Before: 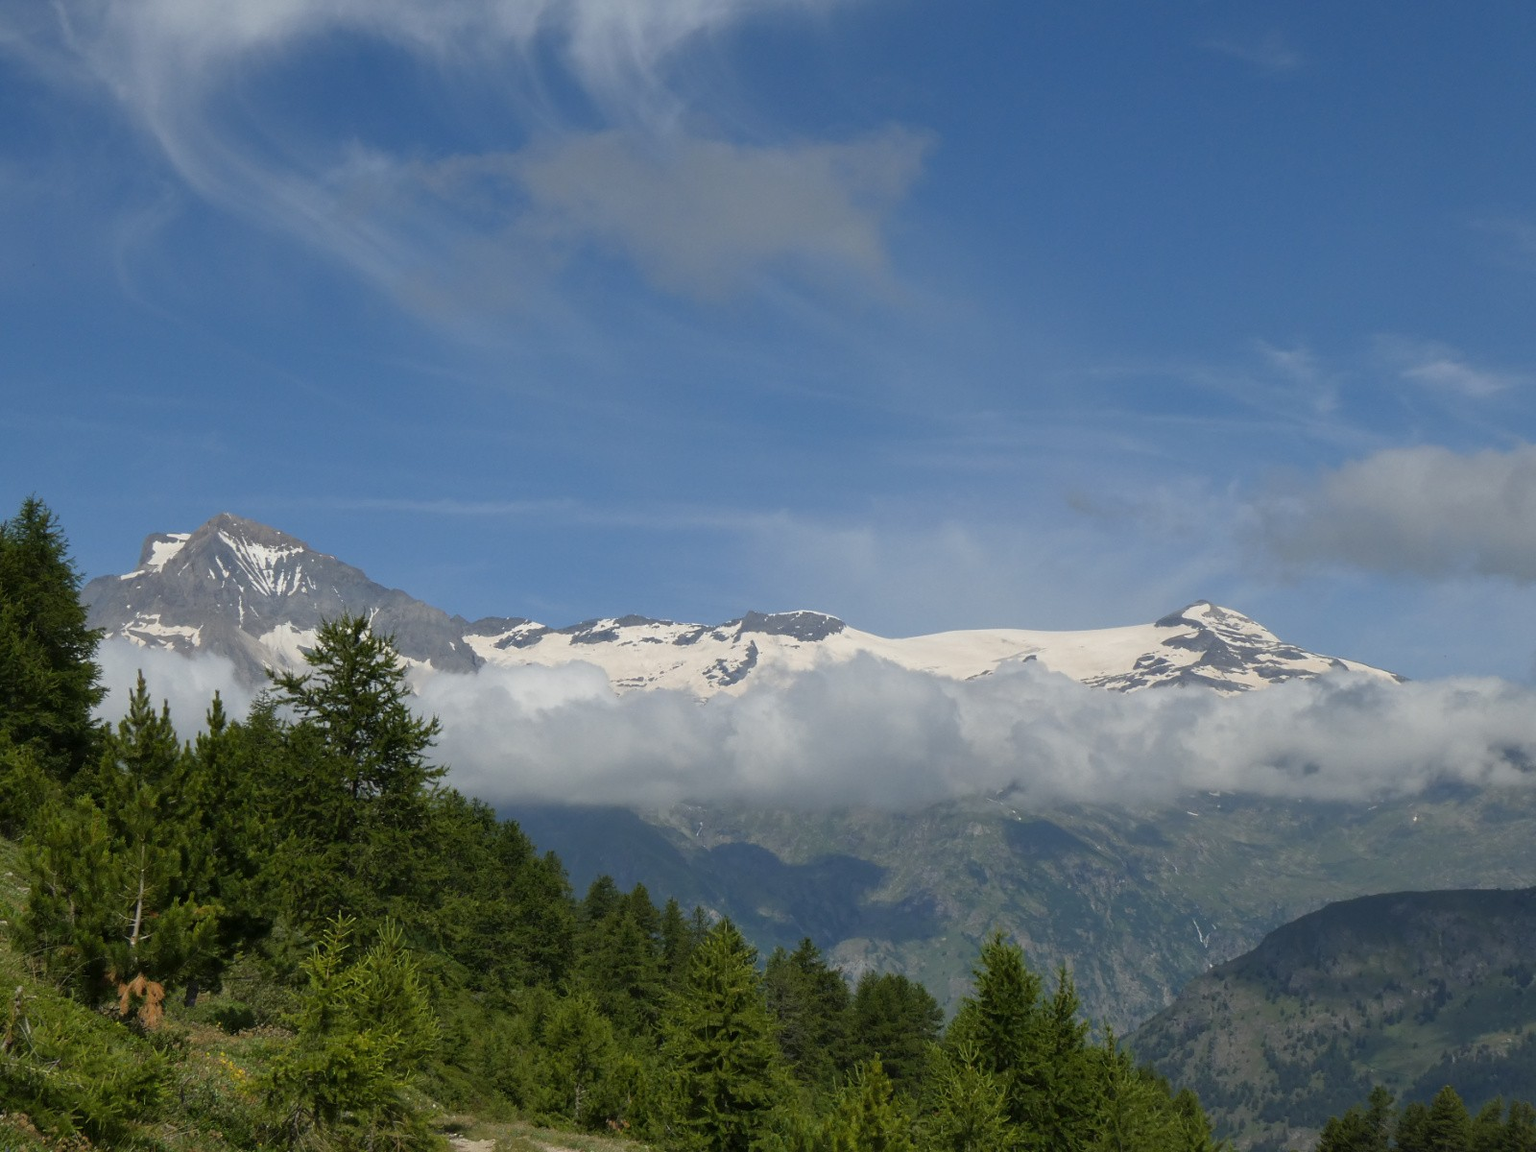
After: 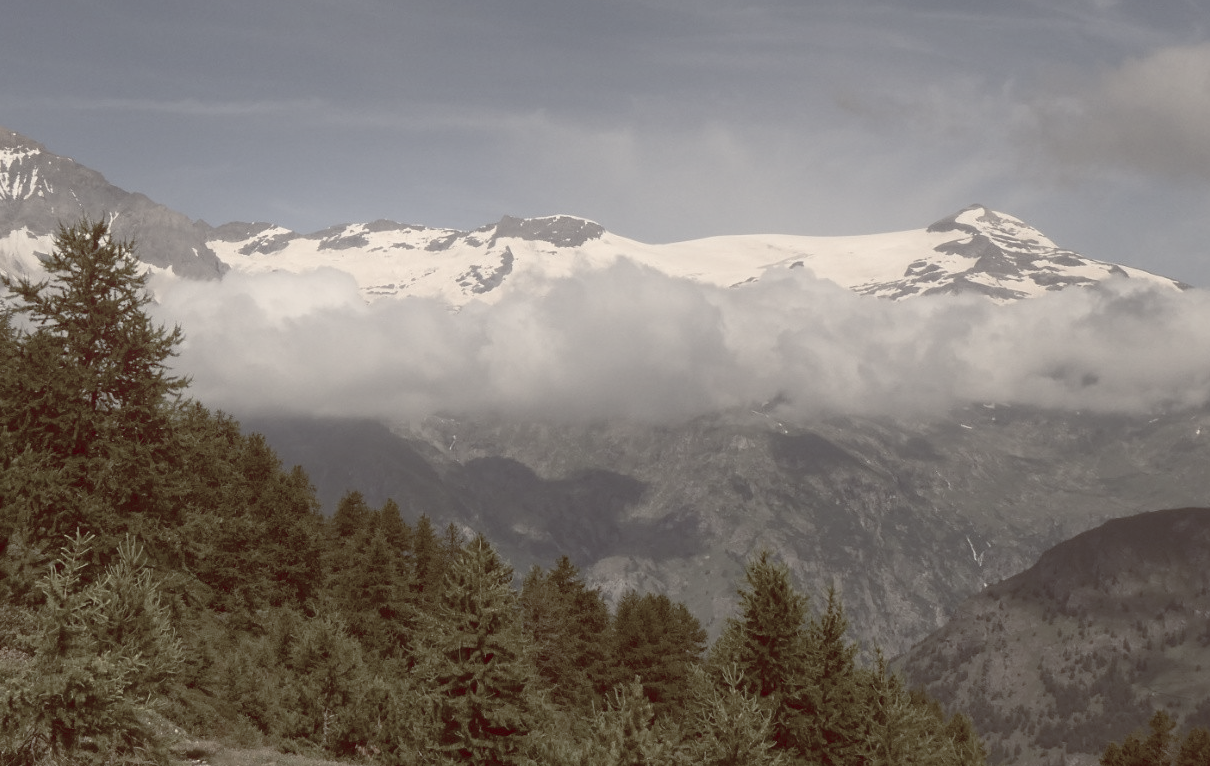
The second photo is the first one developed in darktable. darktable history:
white balance: red 1.045, blue 0.932
crop and rotate: left 17.299%, top 35.115%, right 7.015%, bottom 1.024%
color balance rgb: shadows lift › luminance 1%, shadows lift › chroma 0.2%, shadows lift › hue 20°, power › luminance 1%, power › chroma 0.4%, power › hue 34°, highlights gain › luminance 0.8%, highlights gain › chroma 0.4%, highlights gain › hue 44°, global offset › chroma 0.4%, global offset › hue 34°, white fulcrum 0.08 EV, linear chroma grading › shadows -7%, linear chroma grading › highlights -7%, linear chroma grading › global chroma -10%, linear chroma grading › mid-tones -8%, perceptual saturation grading › global saturation -28%, perceptual saturation grading › highlights -20%, perceptual saturation grading › mid-tones -24%, perceptual saturation grading › shadows -24%, perceptual brilliance grading › global brilliance -1%, perceptual brilliance grading › highlights -1%, perceptual brilliance grading › mid-tones -1%, perceptual brilliance grading › shadows -1%, global vibrance -17%, contrast -6%
bloom: on, module defaults
exposure: exposure 0.258 EV, compensate highlight preservation false
